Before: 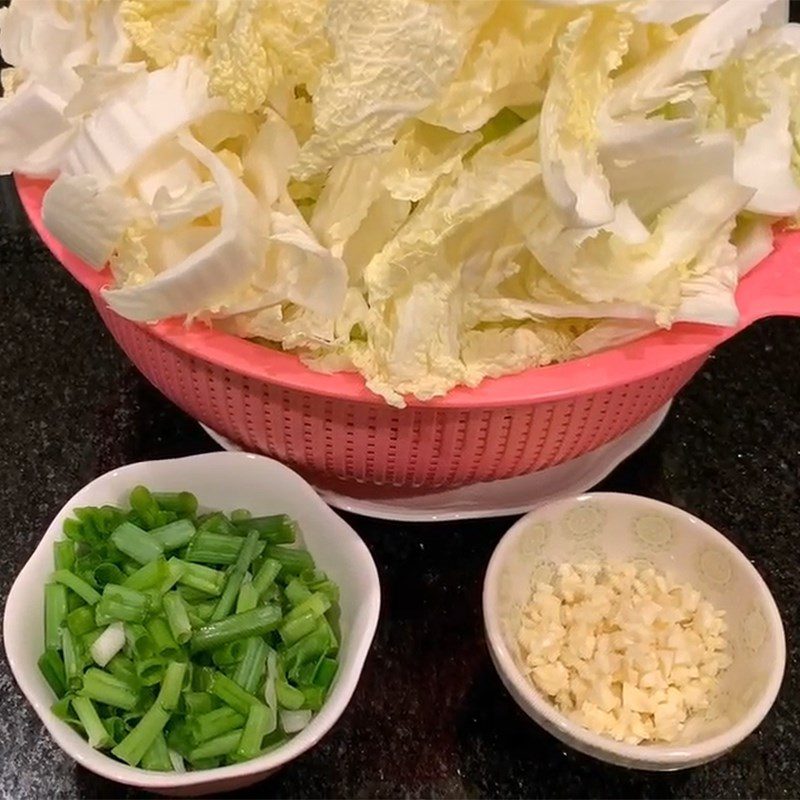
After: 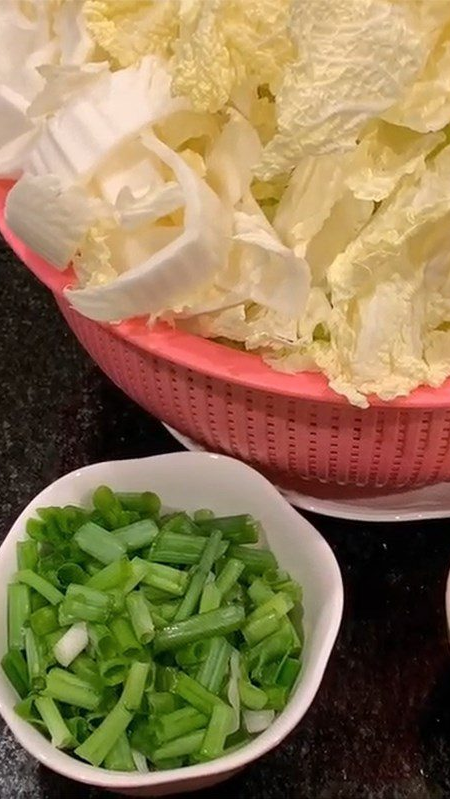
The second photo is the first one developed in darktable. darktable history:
crop: left 4.666%, right 39.021%
color correction: highlights b* -0.033, saturation 0.98
